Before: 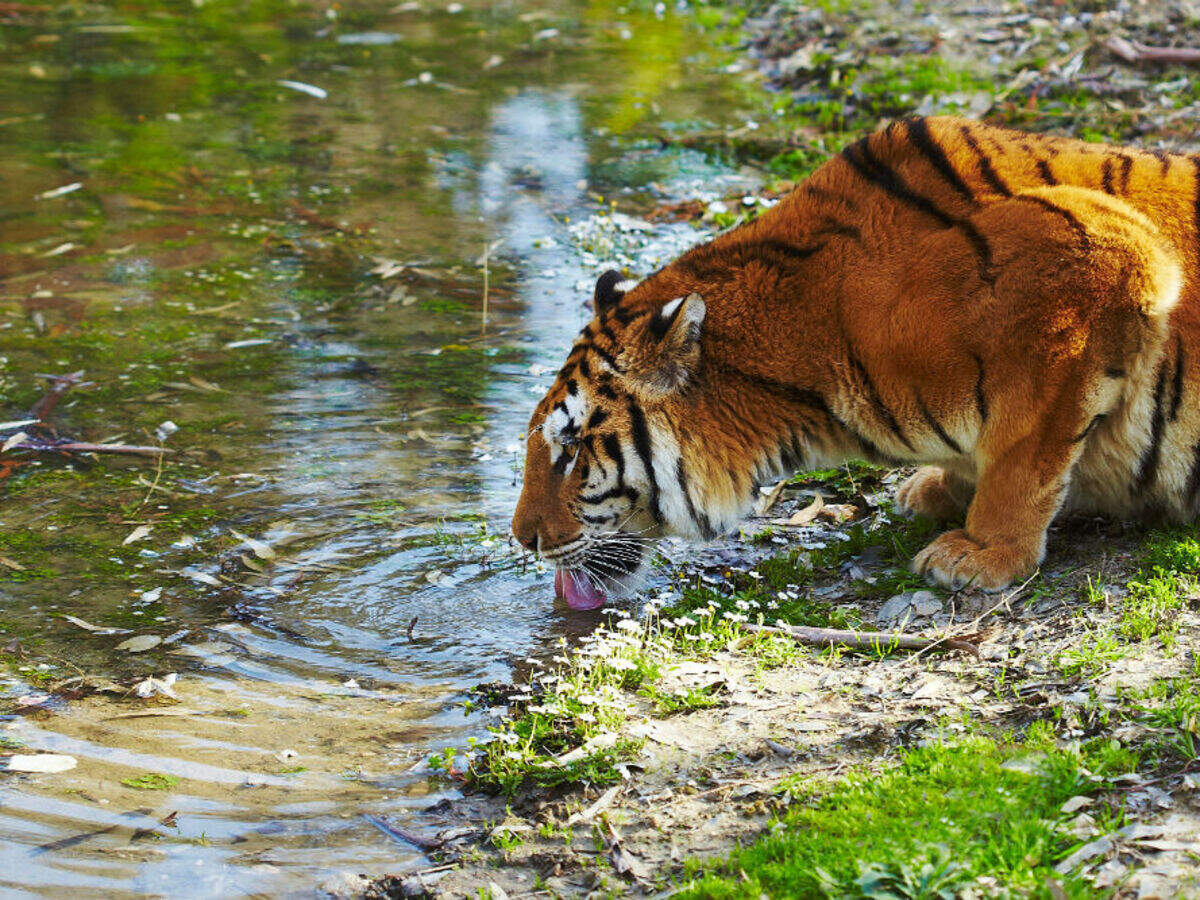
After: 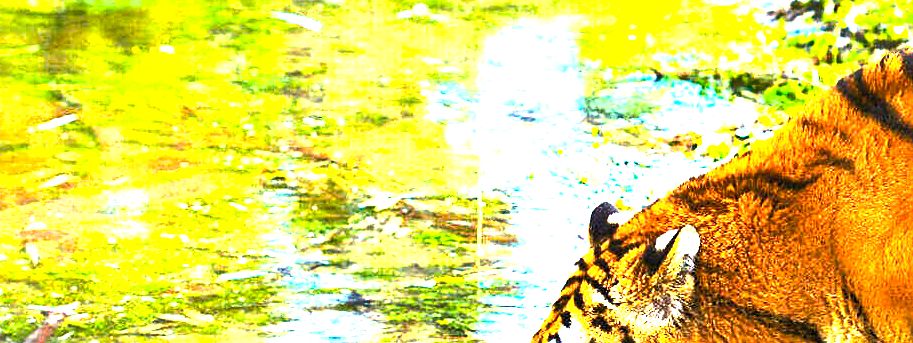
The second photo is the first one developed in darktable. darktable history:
shadows and highlights: shadows 36.53, highlights -27.64, soften with gaussian
color correction: highlights b* -0.055, saturation 0.978
tone equalizer: -8 EV -0.715 EV, -7 EV -0.726 EV, -6 EV -0.578 EV, -5 EV -0.386 EV, -3 EV 0.391 EV, -2 EV 0.6 EV, -1 EV 0.682 EV, +0 EV 0.778 EV
crop: left 0.556%, top 7.641%, right 23.279%, bottom 54.141%
sharpen: on, module defaults
color balance rgb: highlights gain › luminance 9.721%, linear chroma grading › global chroma 8.516%, perceptual saturation grading › global saturation 10.365%, perceptual brilliance grading › global brilliance 10.903%, global vibrance 20%
exposure: black level correction 0, exposure 1.987 EV, compensate highlight preservation false
